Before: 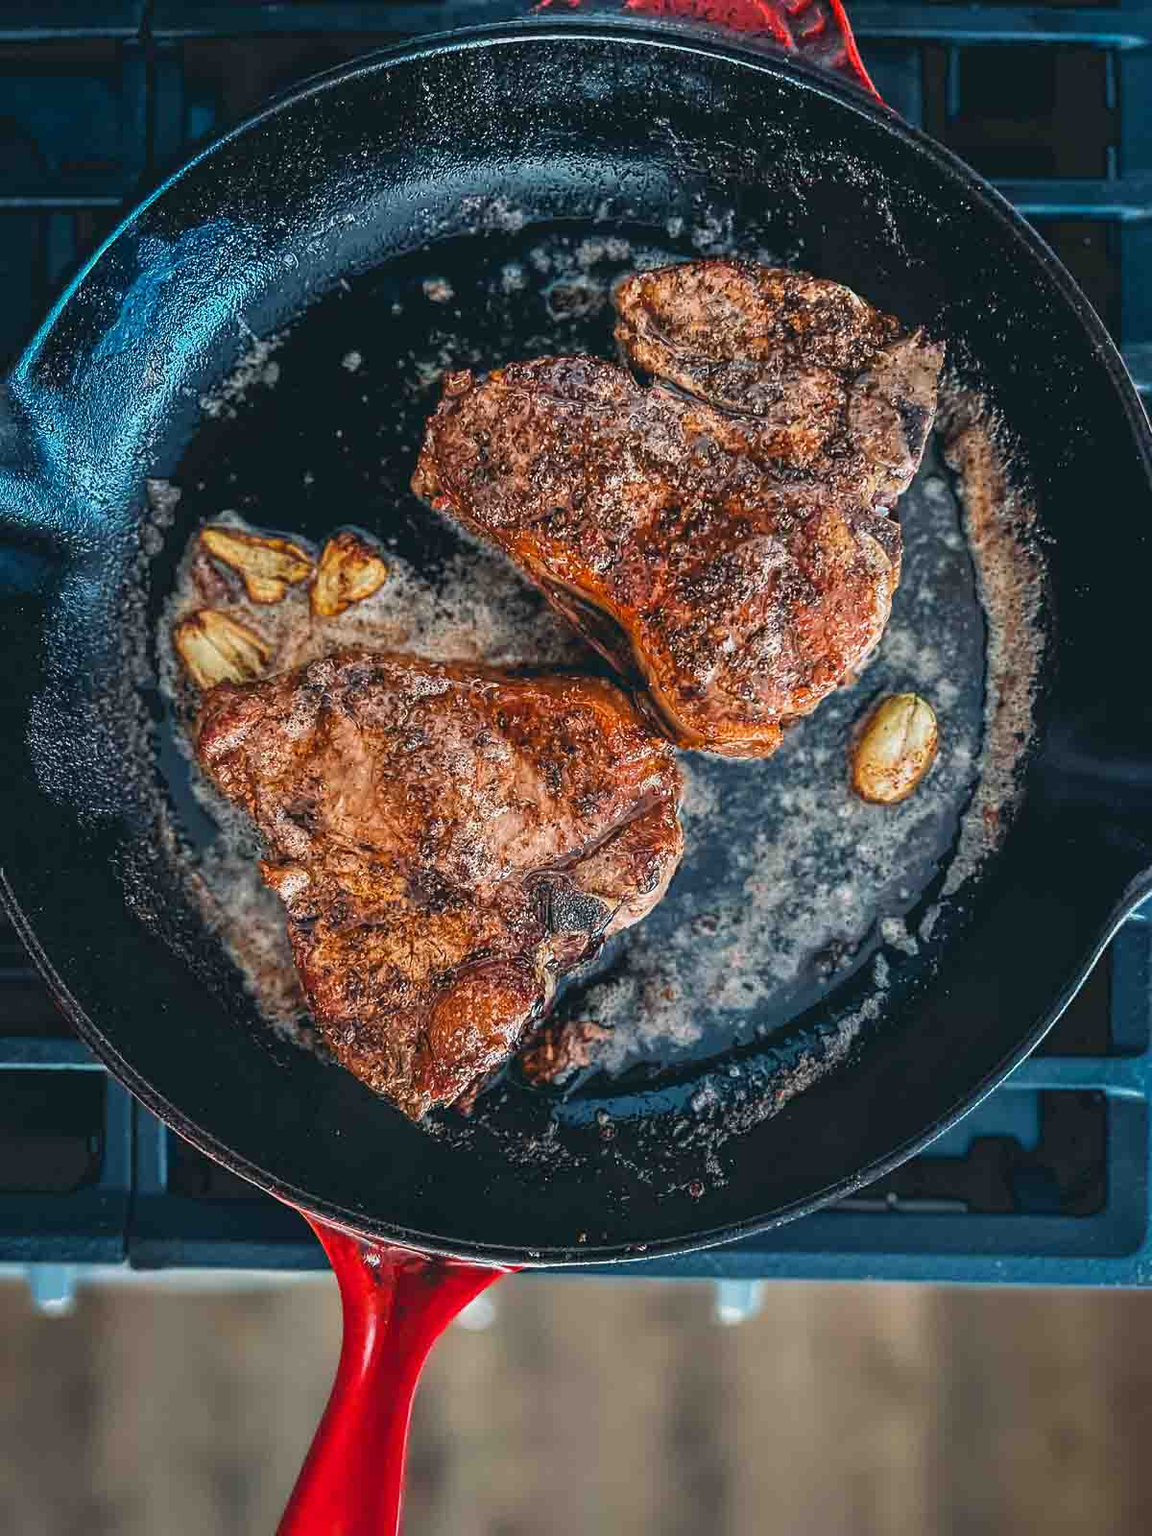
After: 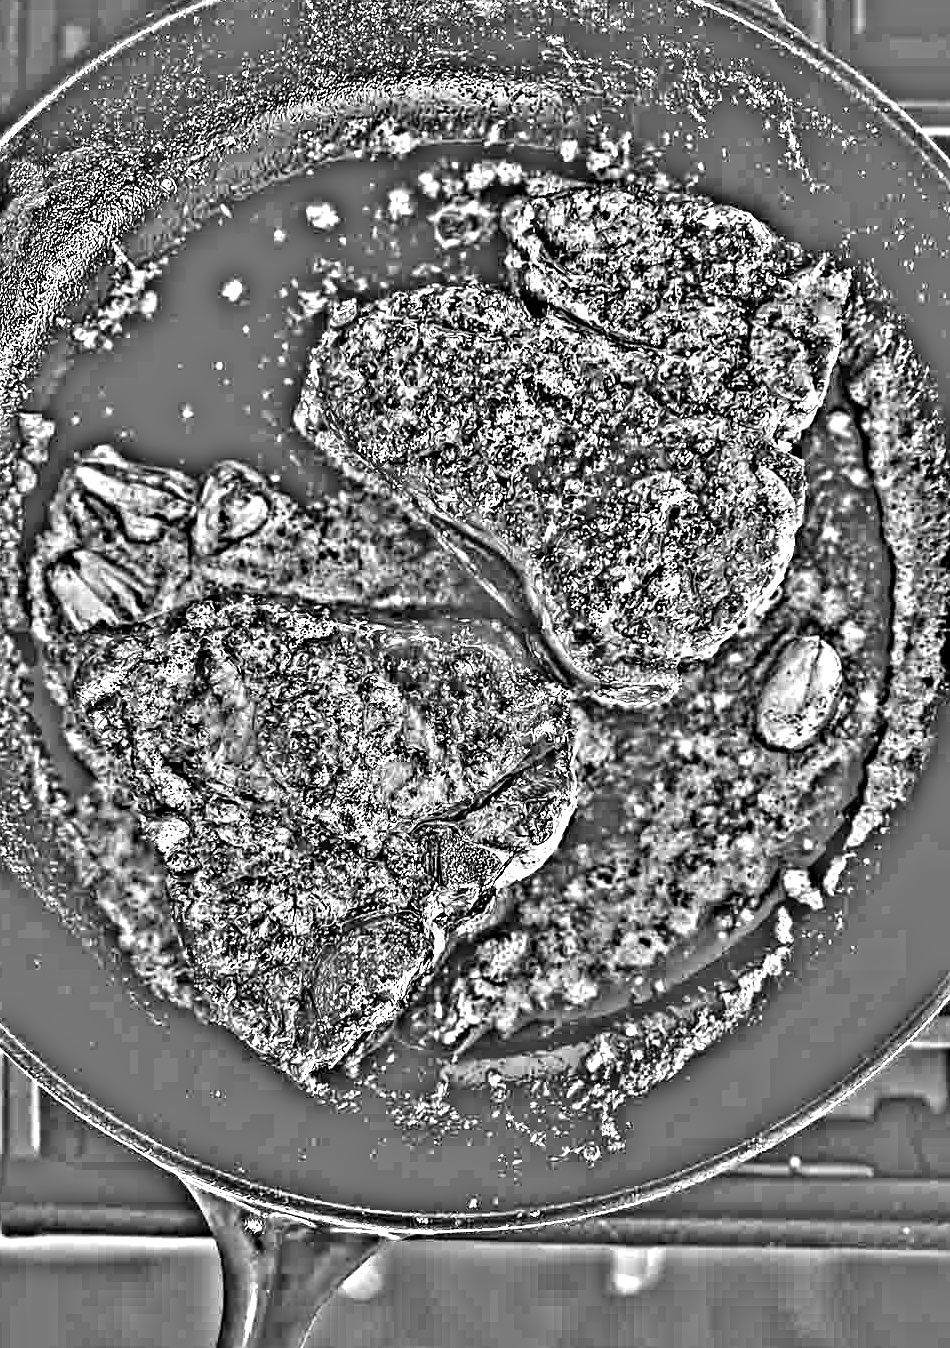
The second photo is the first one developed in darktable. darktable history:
highpass: on, module defaults
exposure: black level correction 0, exposure 1.3 EV, compensate highlight preservation false
crop: left 11.225%, top 5.381%, right 9.565%, bottom 10.314%
